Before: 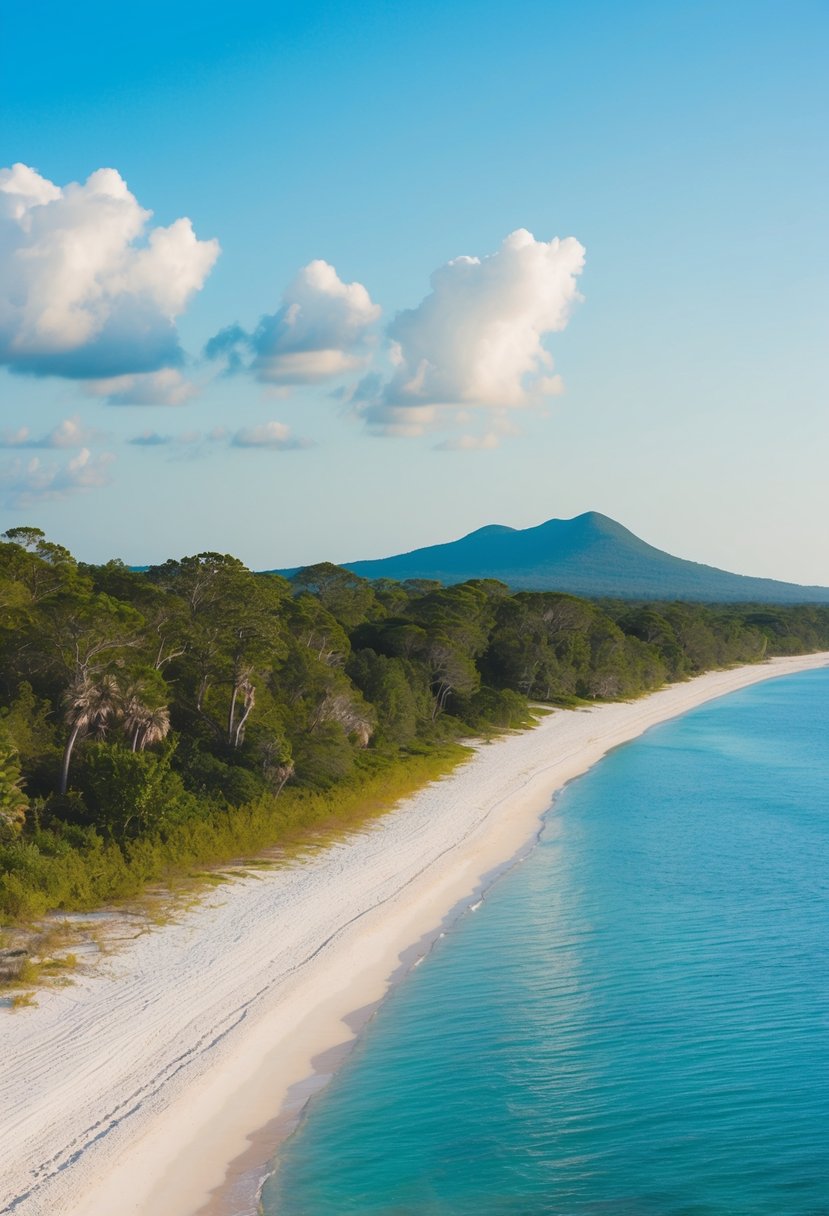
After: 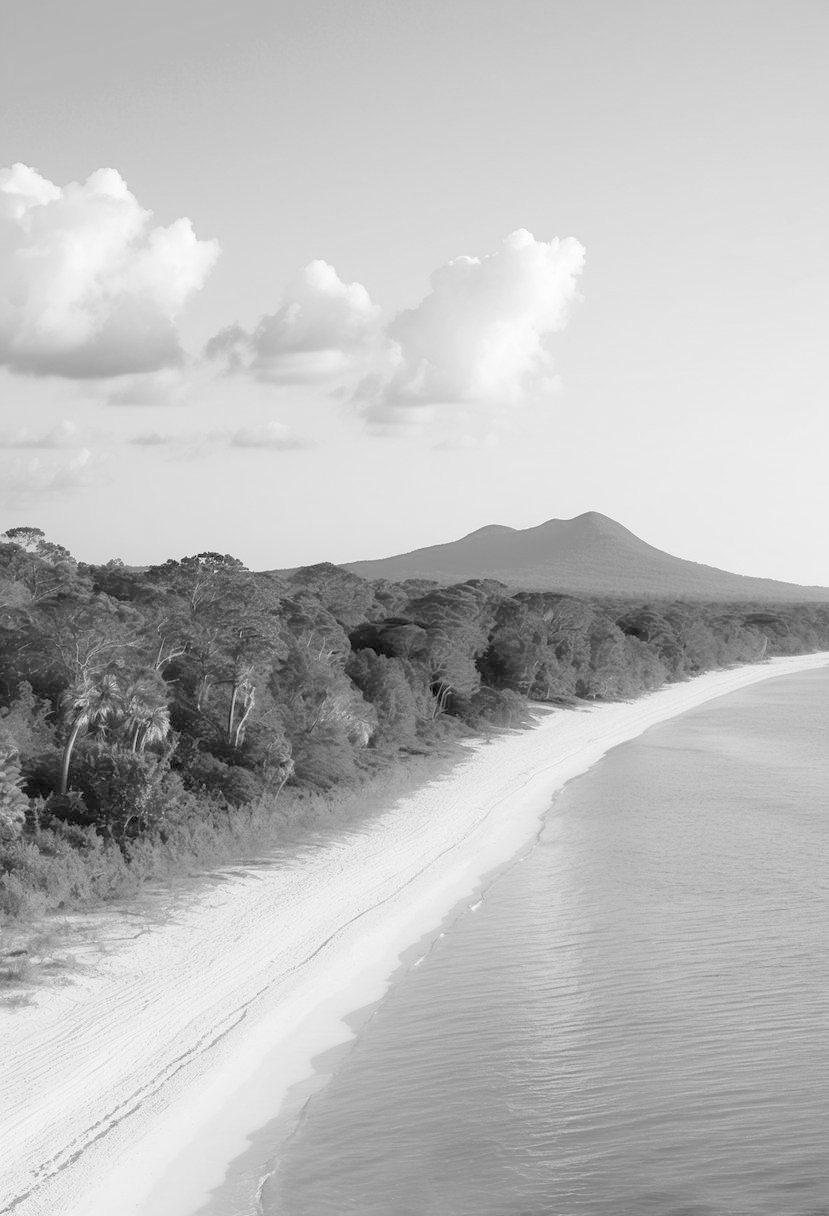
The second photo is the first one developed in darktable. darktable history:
tone equalizer: -8 EV -0.55 EV
monochrome: on, module defaults
global tonemap: drago (0.7, 100)
color balance rgb: shadows lift › chroma 3%, shadows lift › hue 280.8°, power › hue 330°, highlights gain › chroma 3%, highlights gain › hue 75.6°, global offset › luminance -1%, perceptual saturation grading › global saturation 20%, perceptual saturation grading › highlights -25%, perceptual saturation grading › shadows 50%, global vibrance 20%
